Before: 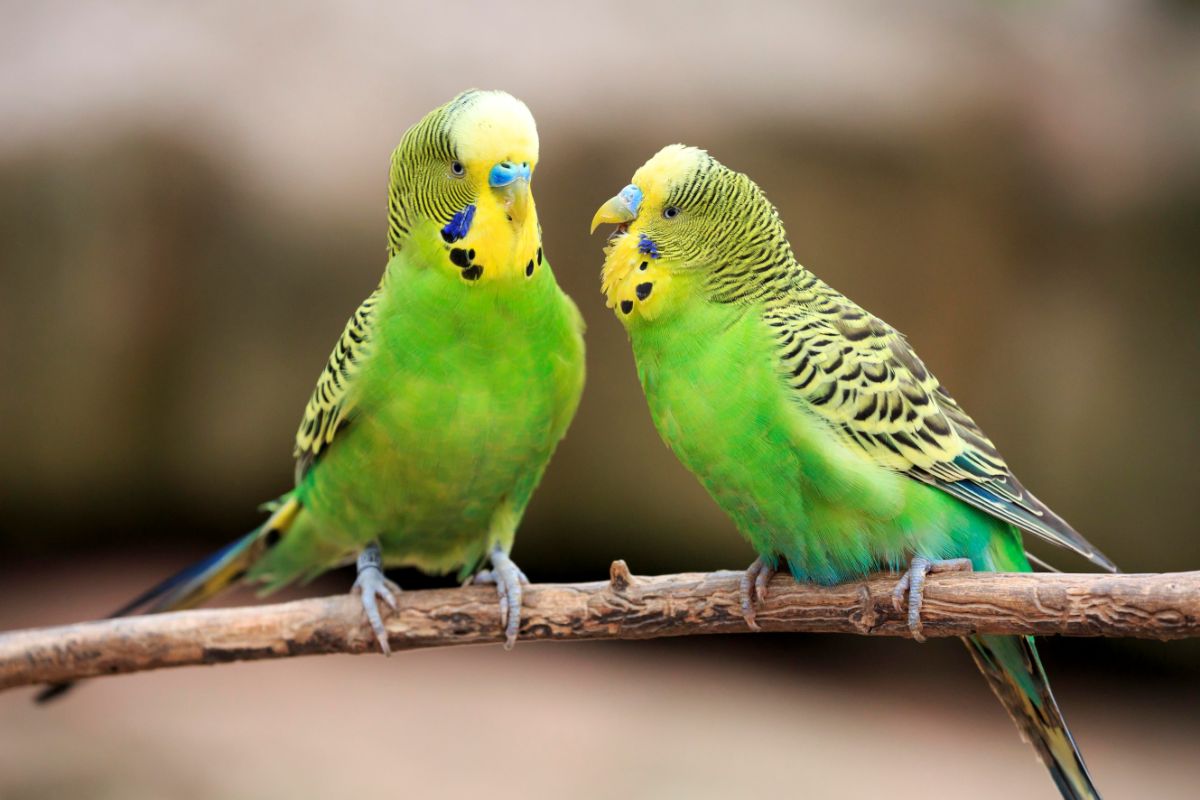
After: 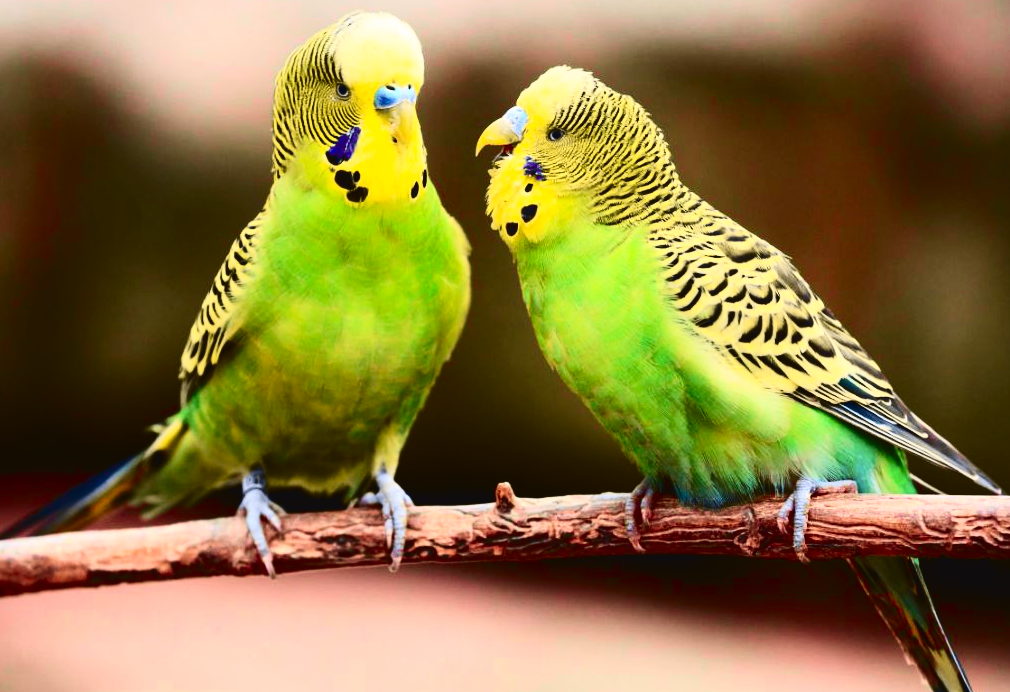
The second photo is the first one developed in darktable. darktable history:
contrast brightness saturation: contrast 0.337, brightness -0.077, saturation 0.165
crop and rotate: left 9.632%, top 9.76%, right 6.143%, bottom 3.639%
tone curve: curves: ch0 [(0, 0.036) (0.119, 0.115) (0.466, 0.498) (0.715, 0.767) (0.817, 0.865) (1, 0.998)]; ch1 [(0, 0) (0.377, 0.424) (0.442, 0.491) (0.487, 0.502) (0.514, 0.512) (0.536, 0.577) (0.66, 0.724) (1, 1)]; ch2 [(0, 0) (0.38, 0.405) (0.463, 0.443) (0.492, 0.486) (0.526, 0.541) (0.578, 0.598) (1, 1)], color space Lab, independent channels, preserve colors none
